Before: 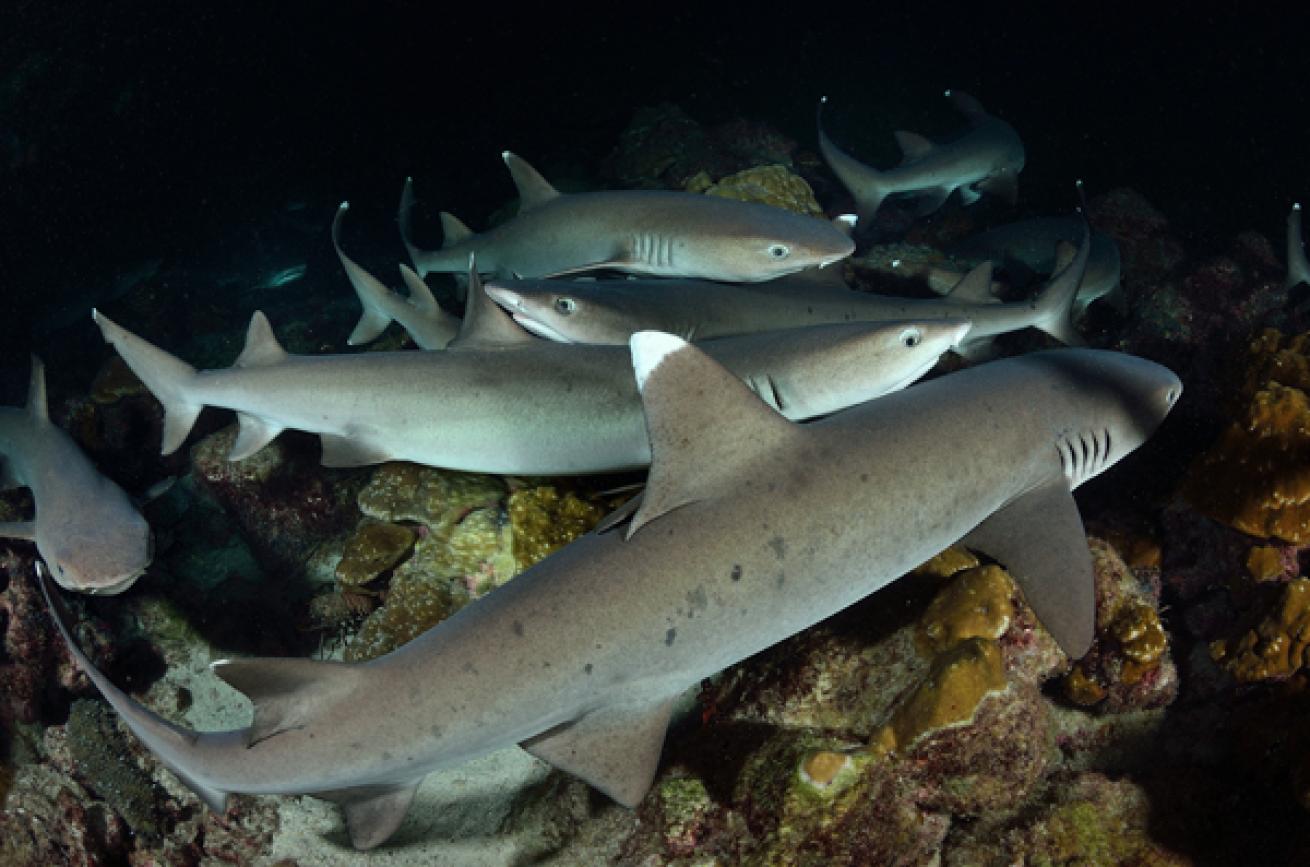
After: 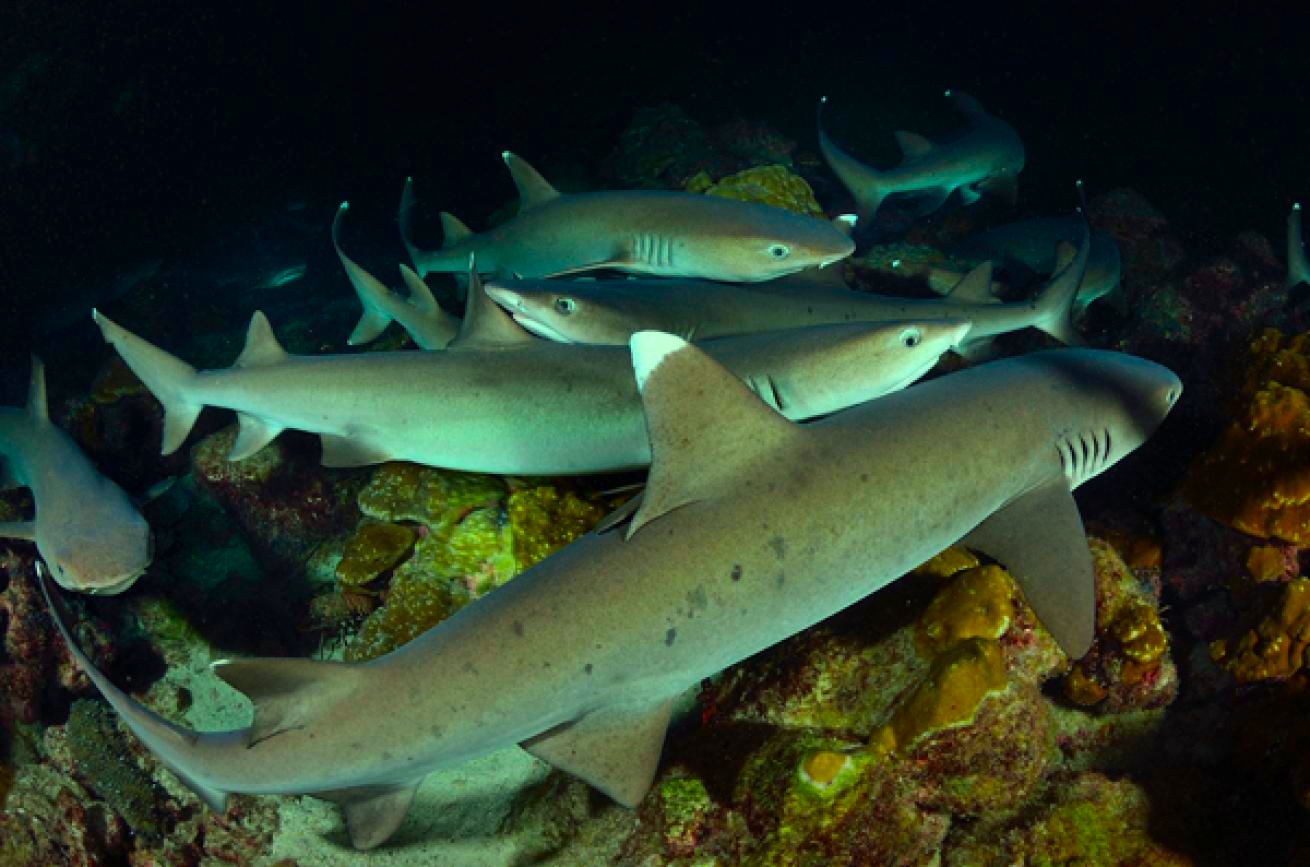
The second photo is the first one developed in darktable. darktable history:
color correction: highlights a* -11.08, highlights b* 9.89, saturation 1.72
